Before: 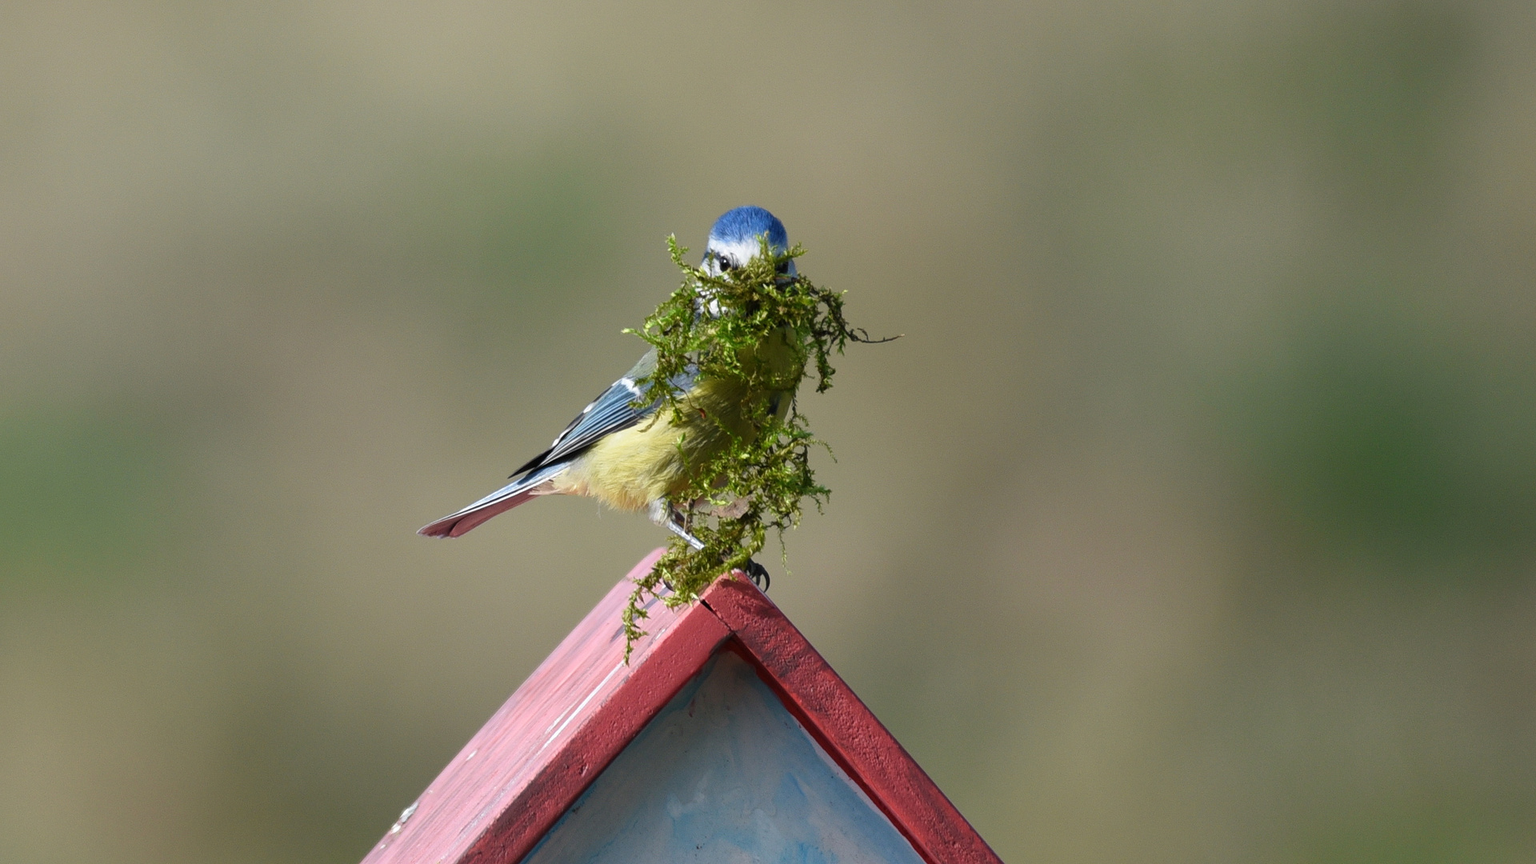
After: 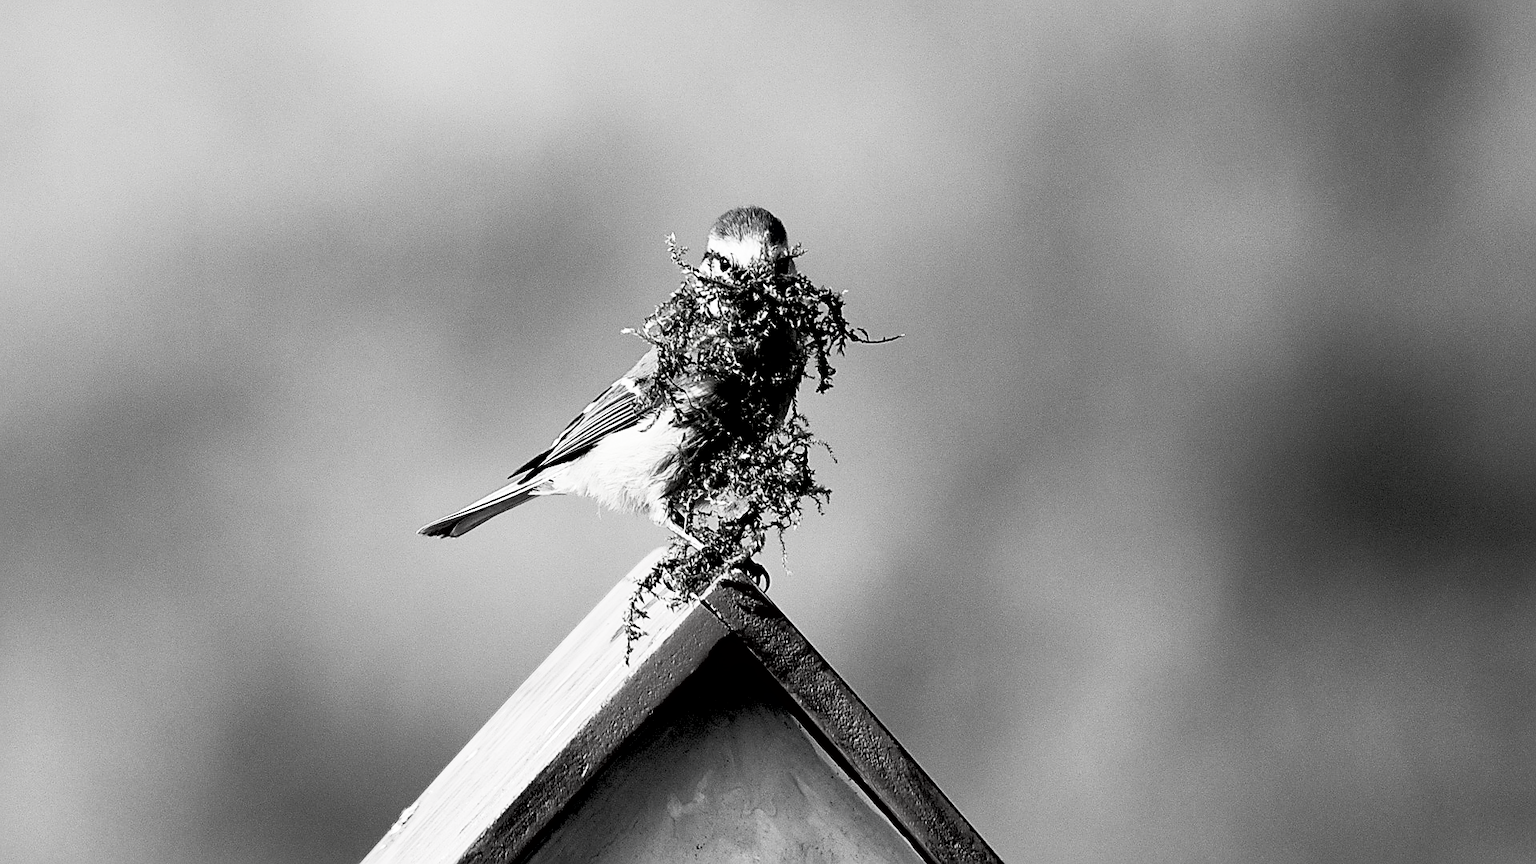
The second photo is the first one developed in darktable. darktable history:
sharpen: amount 0.599
contrast brightness saturation: contrast 0.523, brightness 0.473, saturation -0.987
exposure: black level correction 0.054, exposure -0.039 EV, compensate exposure bias true, compensate highlight preservation false
